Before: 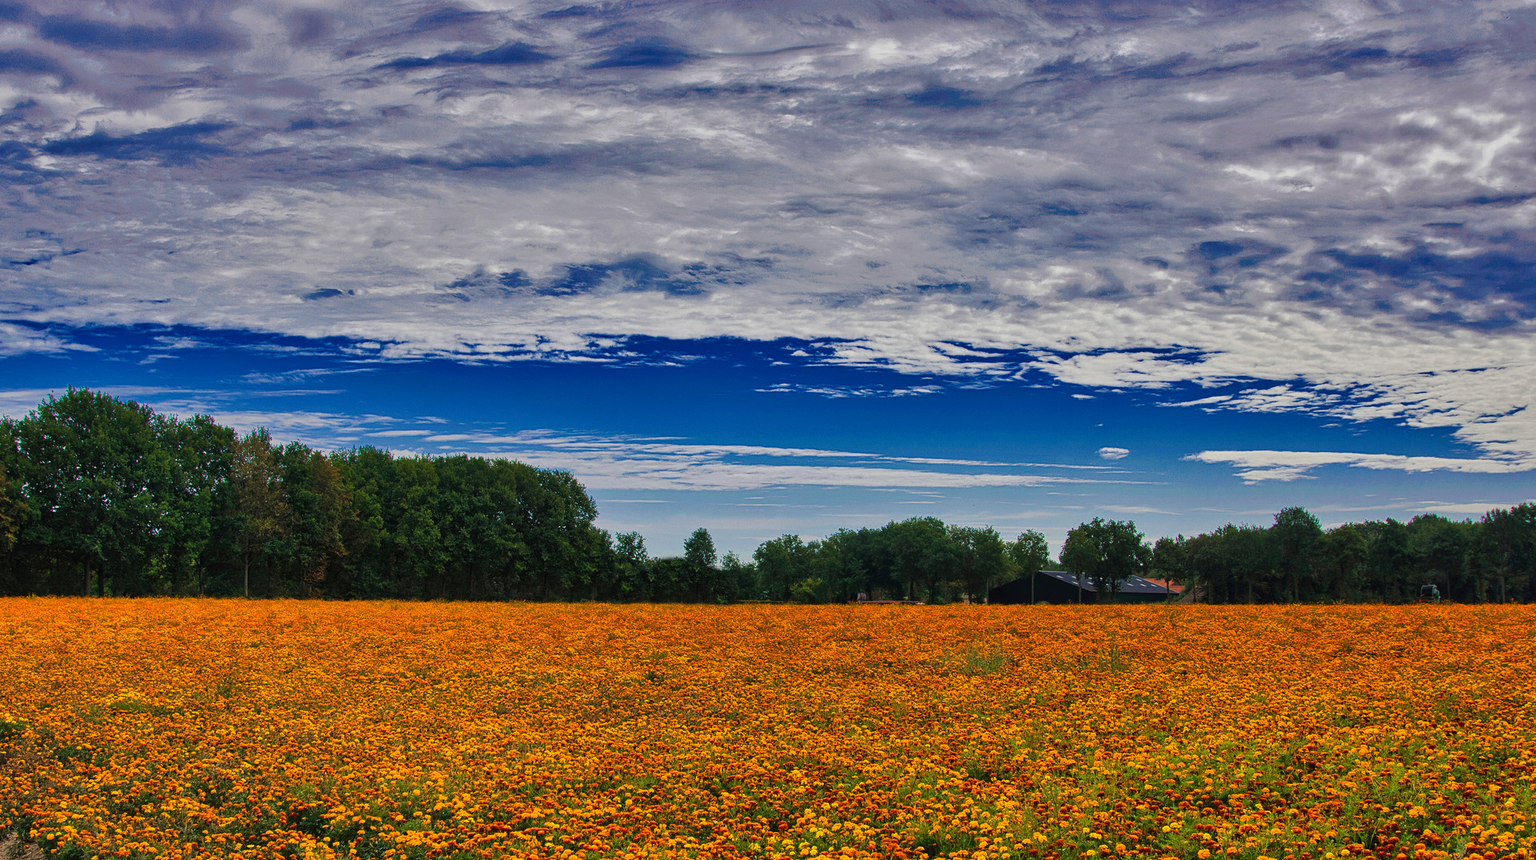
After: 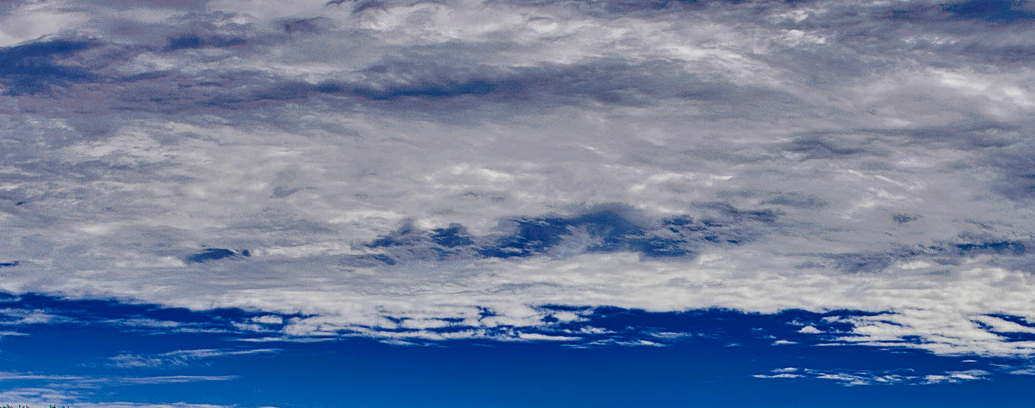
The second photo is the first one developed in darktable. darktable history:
crop: left 10.121%, top 10.631%, right 36.218%, bottom 51.526%
contrast brightness saturation: contrast 0.07
local contrast: highlights 100%, shadows 100%, detail 120%, midtone range 0.2
